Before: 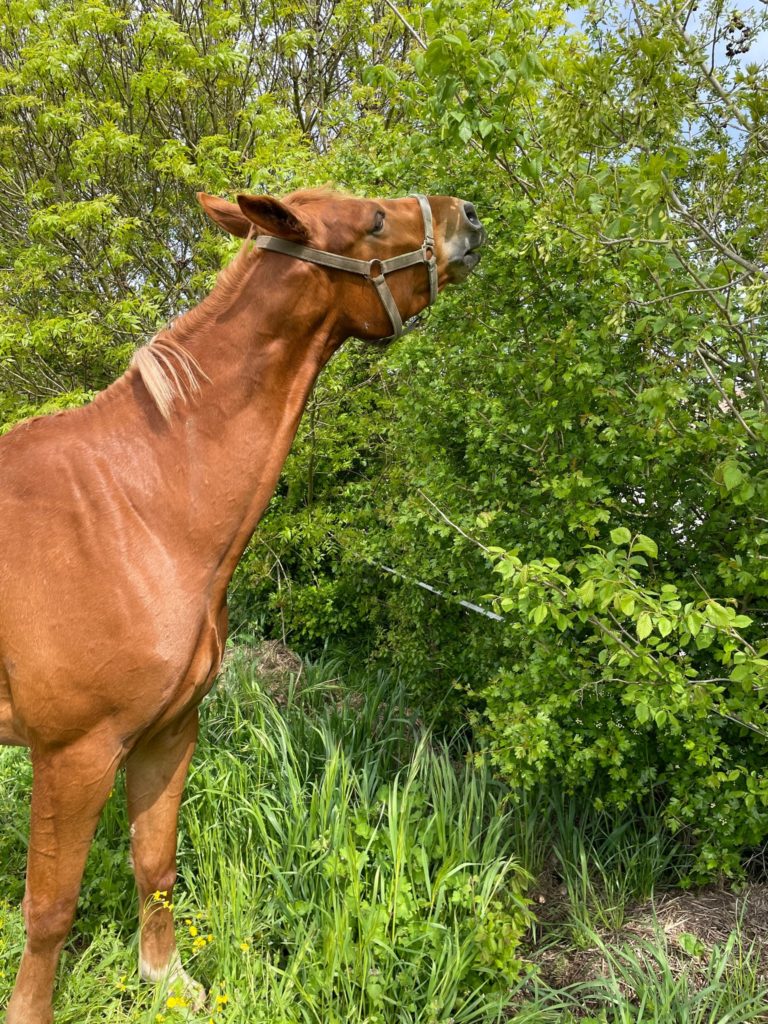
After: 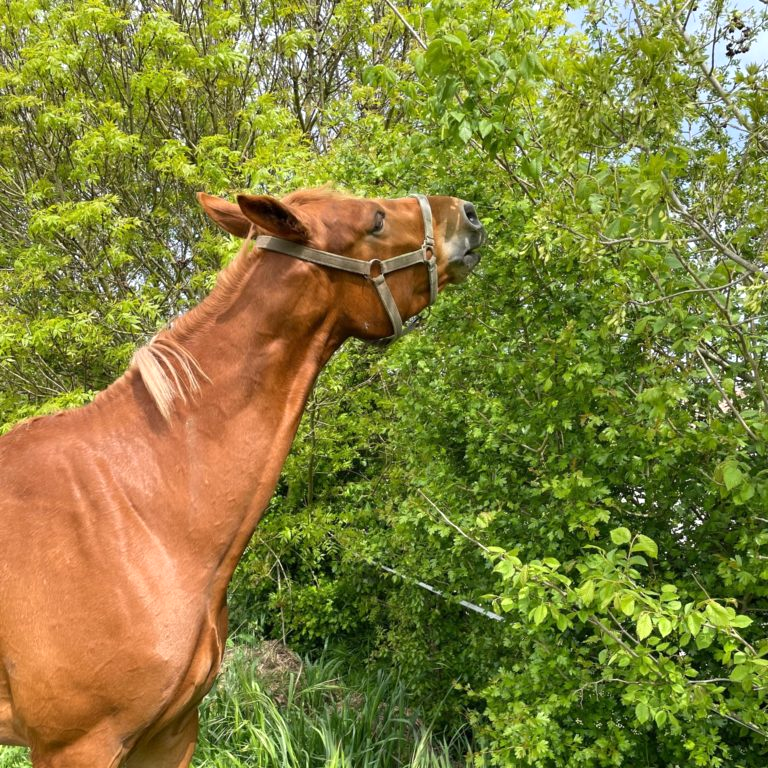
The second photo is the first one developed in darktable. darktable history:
crop: bottom 24.967%
exposure: exposure 0.207 EV, compensate highlight preservation false
